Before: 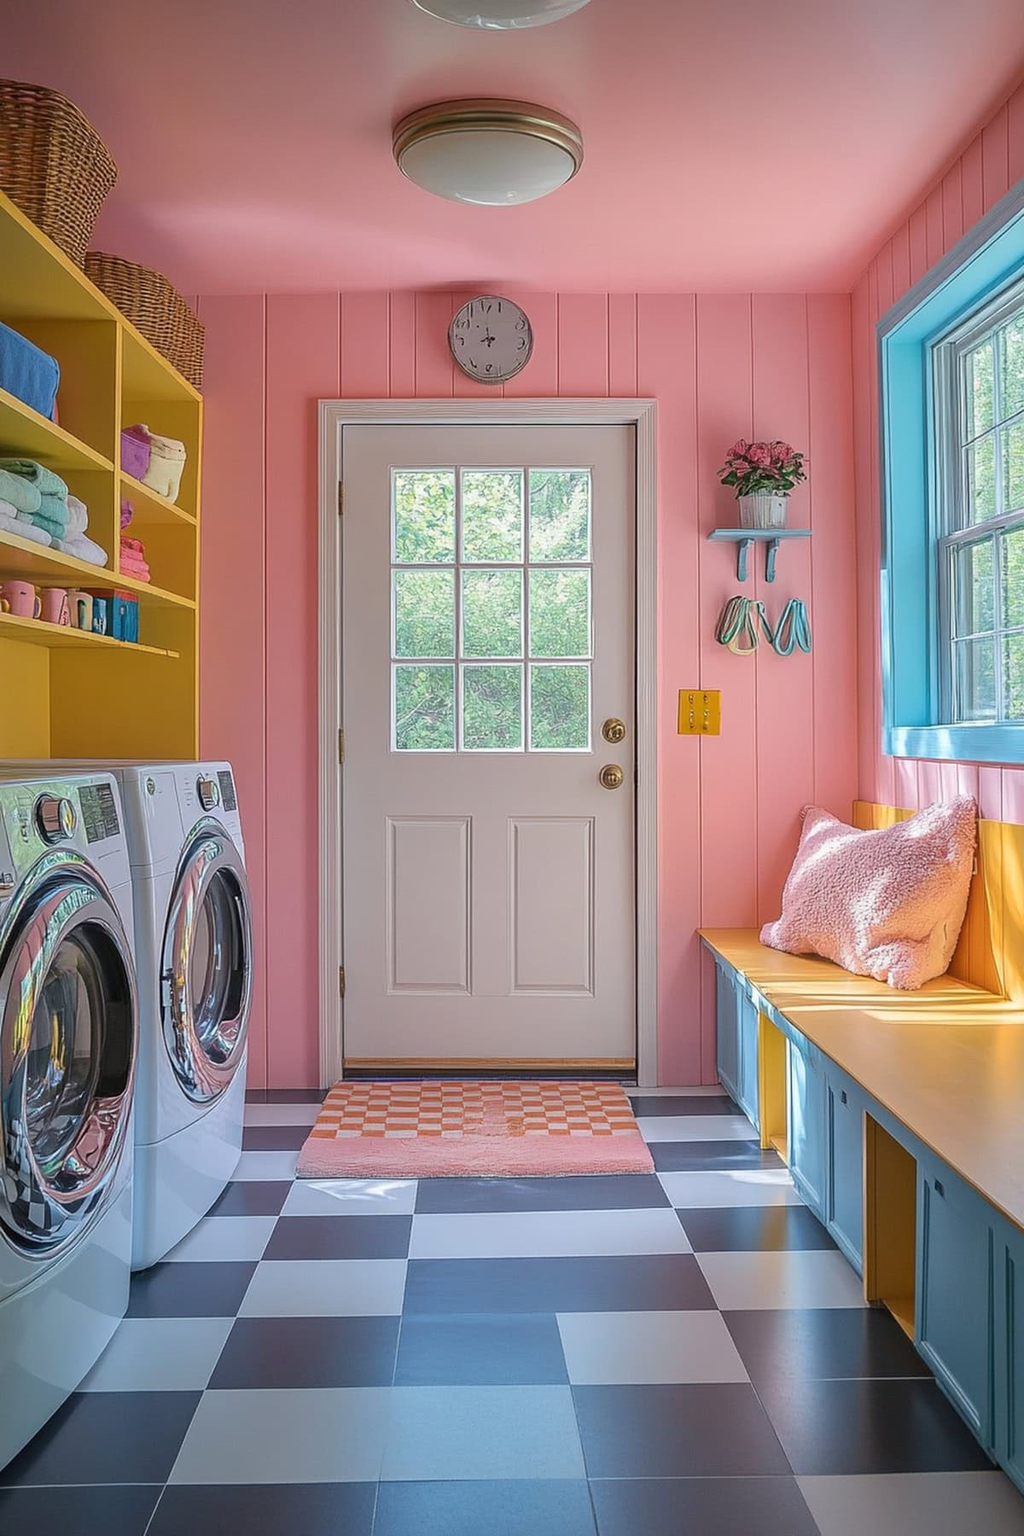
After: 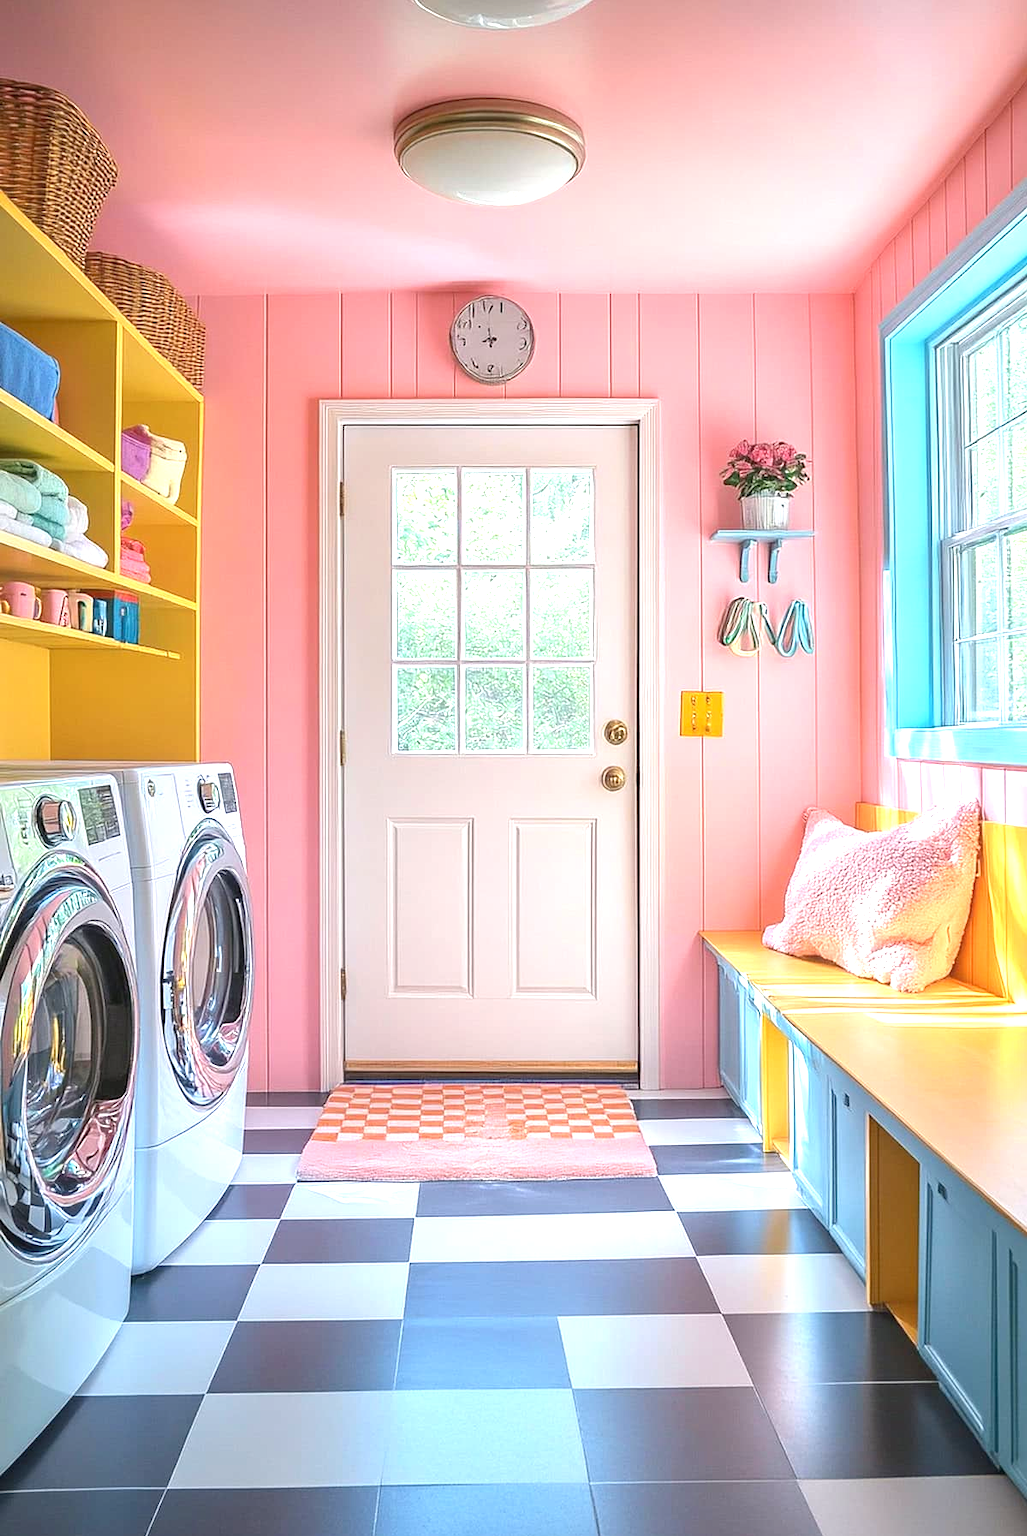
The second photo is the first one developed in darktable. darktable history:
crop: top 0.086%, bottom 0.196%
exposure: exposure 1.201 EV, compensate exposure bias true, compensate highlight preservation false
